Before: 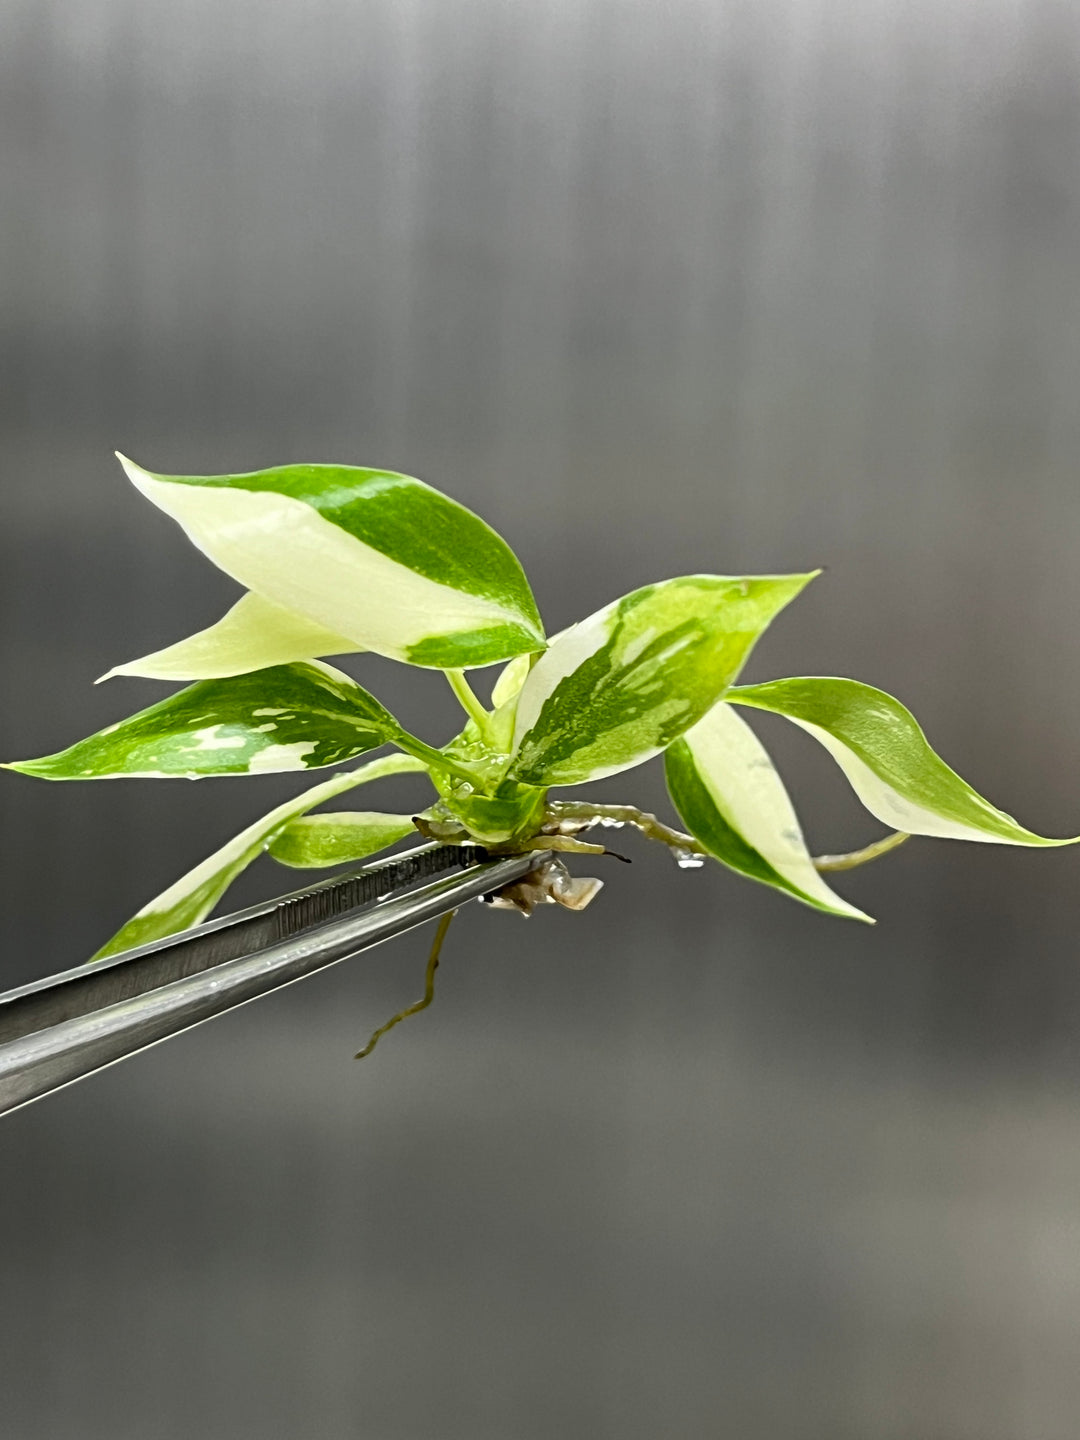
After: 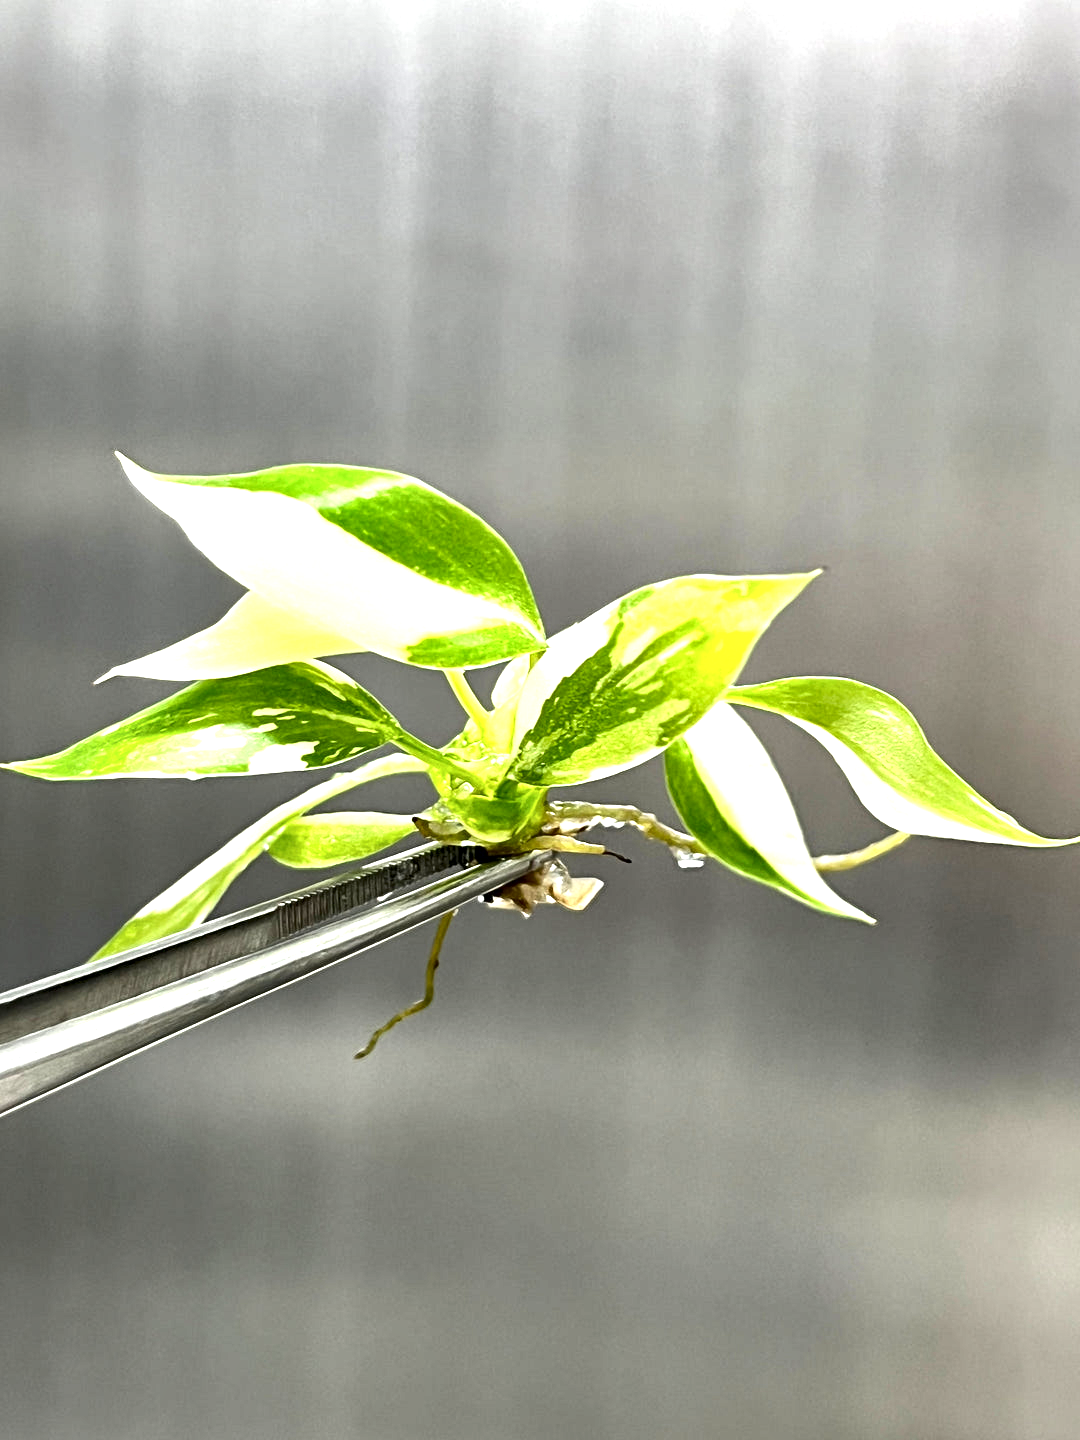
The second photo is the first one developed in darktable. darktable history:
exposure: black level correction 0, exposure 1.103 EV, compensate exposure bias true, compensate highlight preservation false
local contrast: mode bilateral grid, contrast 49, coarseness 50, detail 150%, midtone range 0.2
